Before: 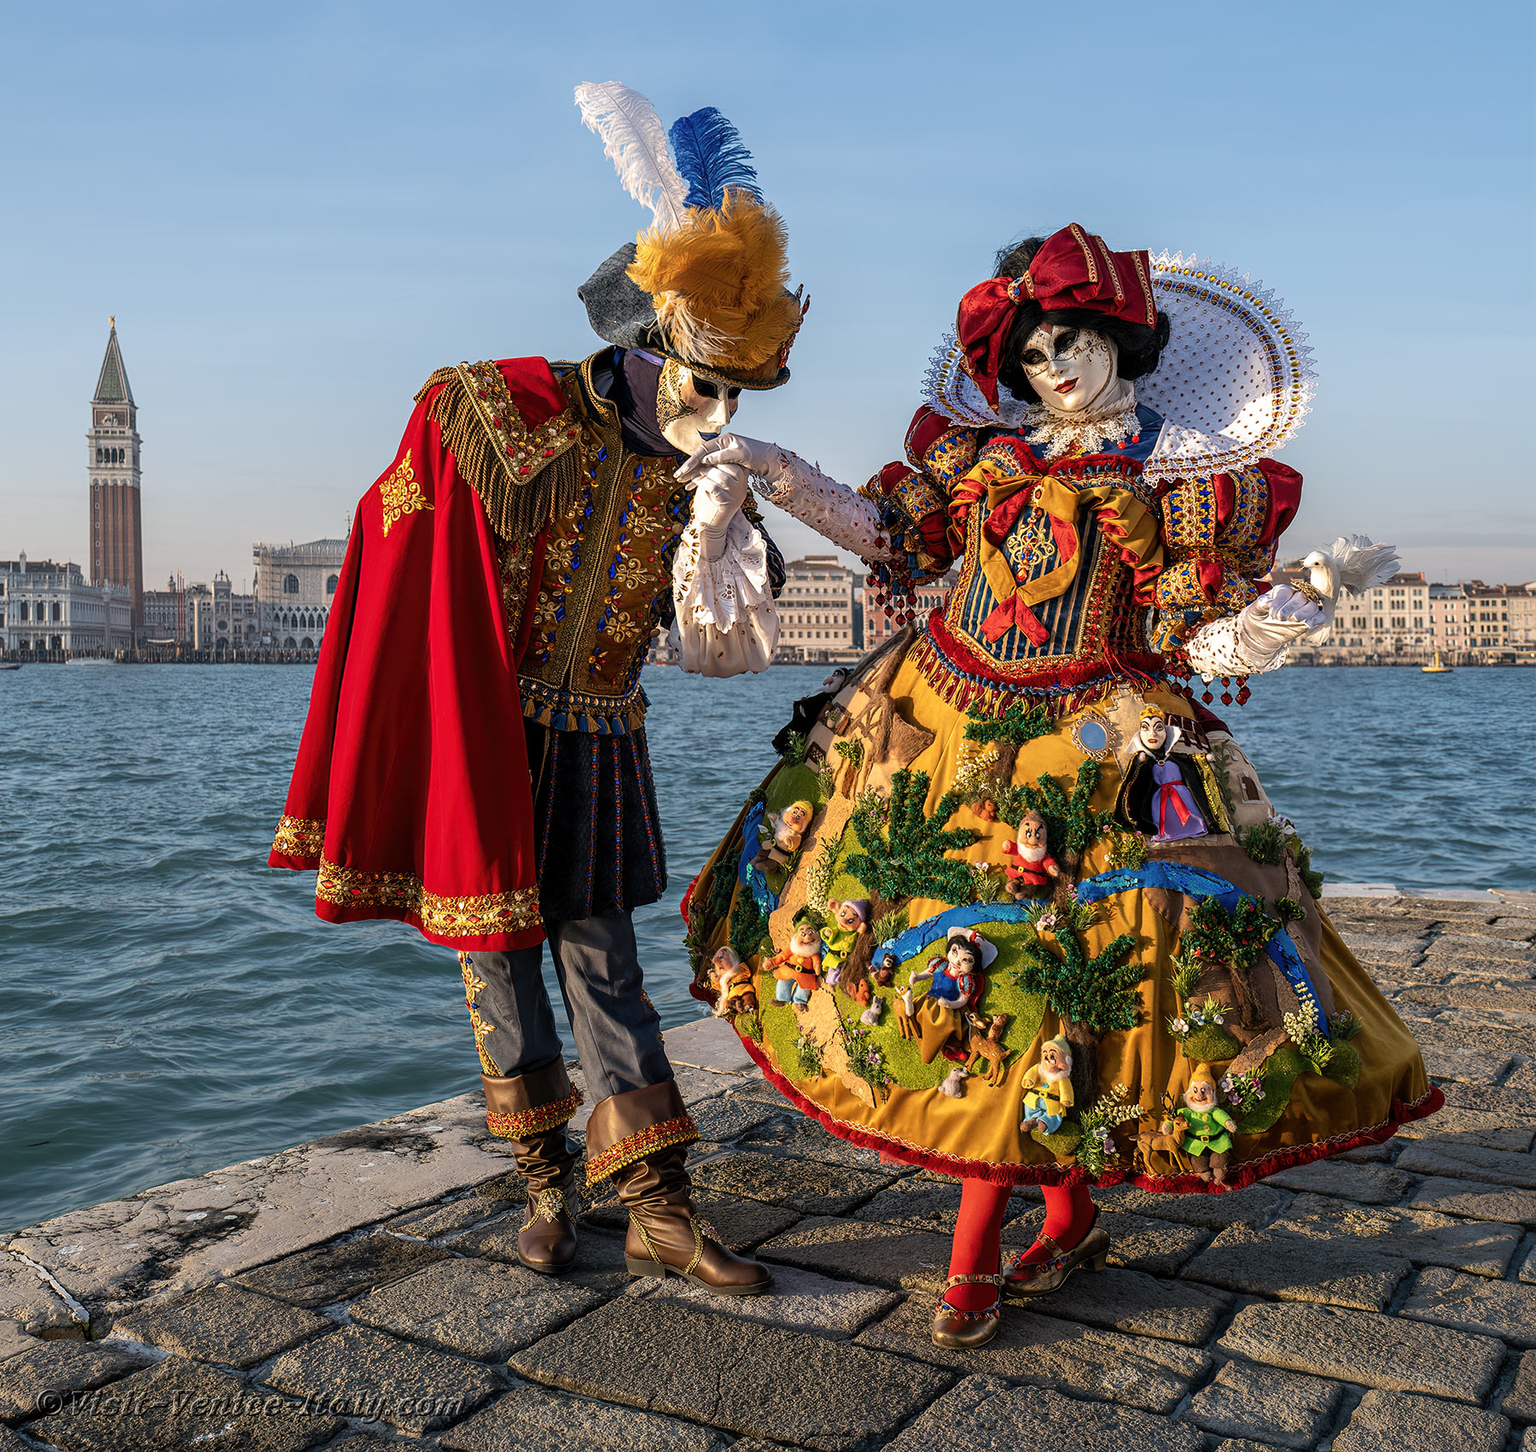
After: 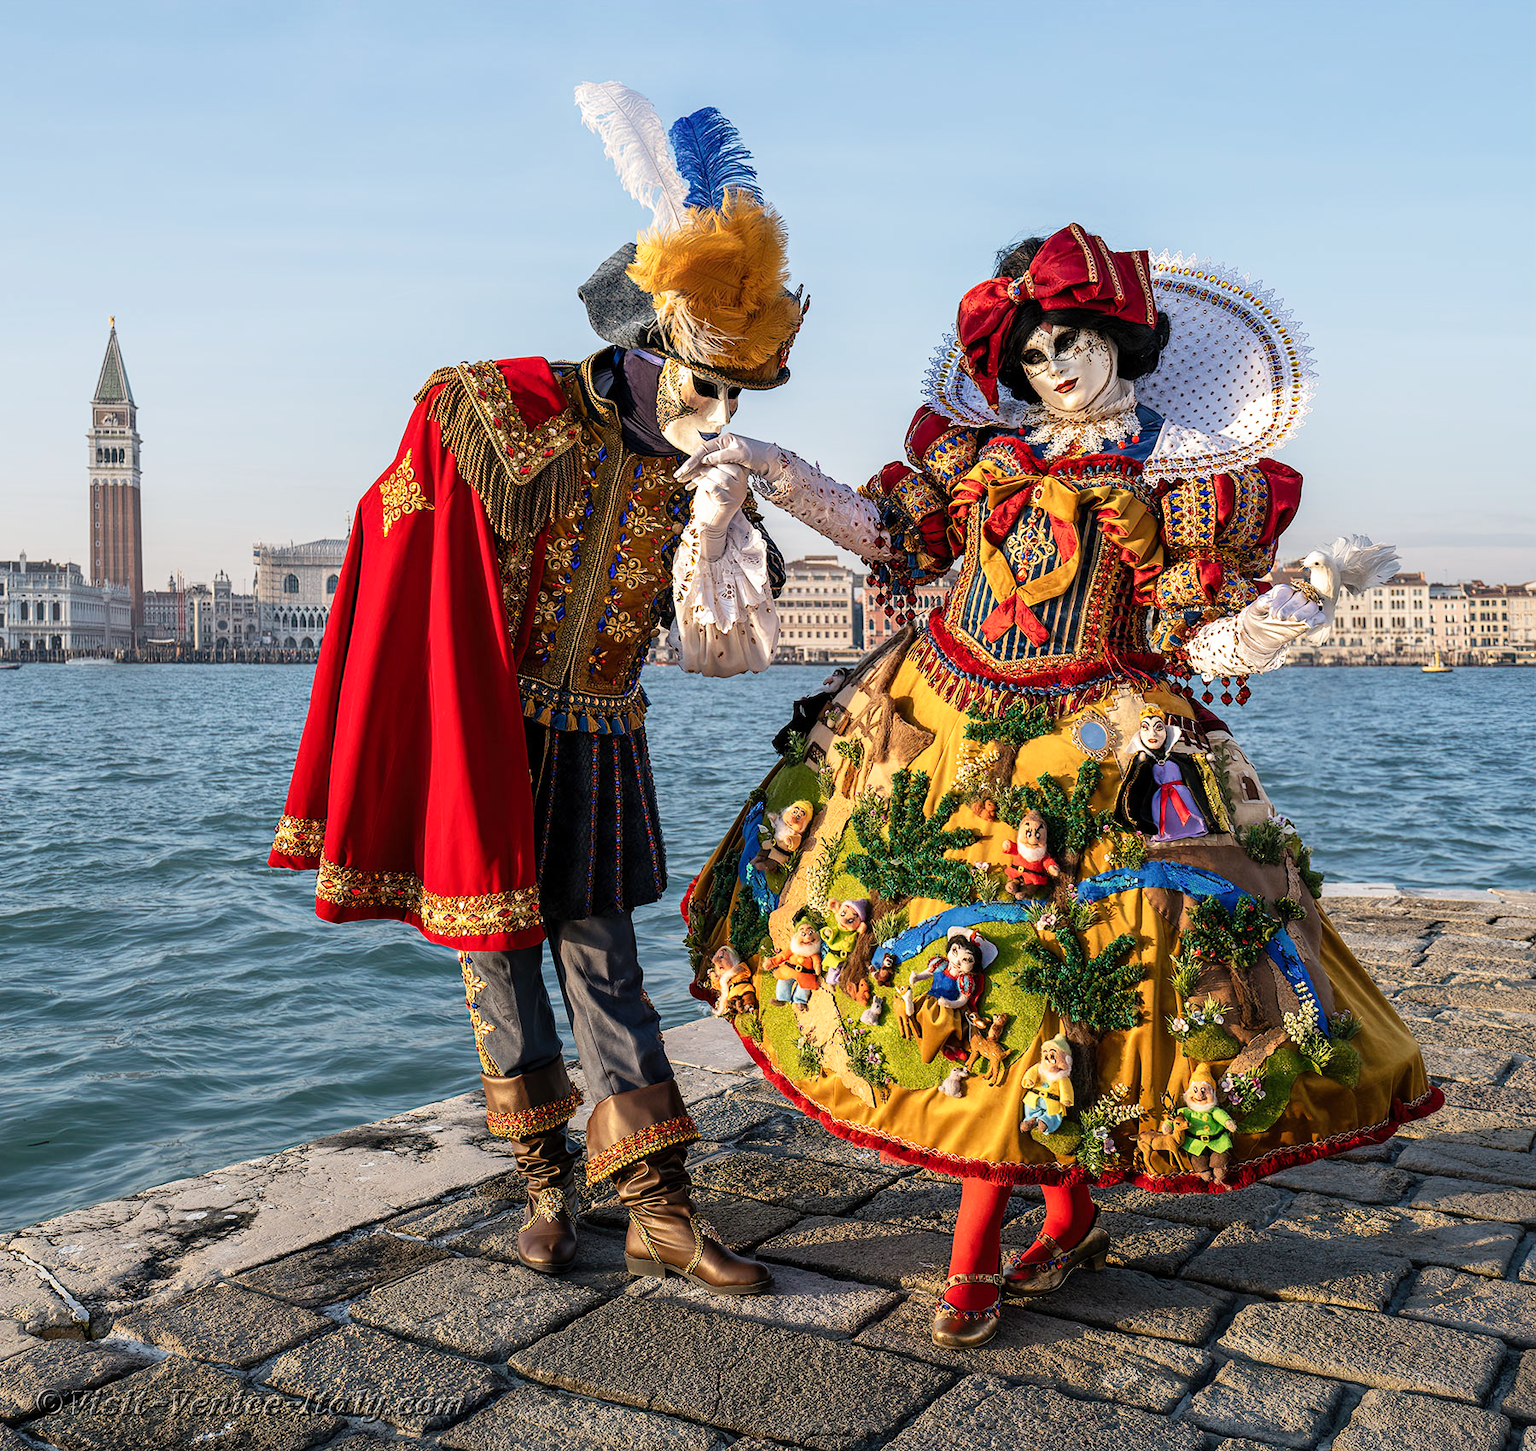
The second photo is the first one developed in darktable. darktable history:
tone curve: curves: ch0 [(0, 0) (0.739, 0.837) (1, 1)]; ch1 [(0, 0) (0.226, 0.261) (0.383, 0.397) (0.462, 0.473) (0.498, 0.502) (0.521, 0.52) (0.578, 0.57) (1, 1)]; ch2 [(0, 0) (0.438, 0.456) (0.5, 0.5) (0.547, 0.557) (0.597, 0.58) (0.629, 0.603) (1, 1)], preserve colors none
exposure: compensate exposure bias true, compensate highlight preservation false
